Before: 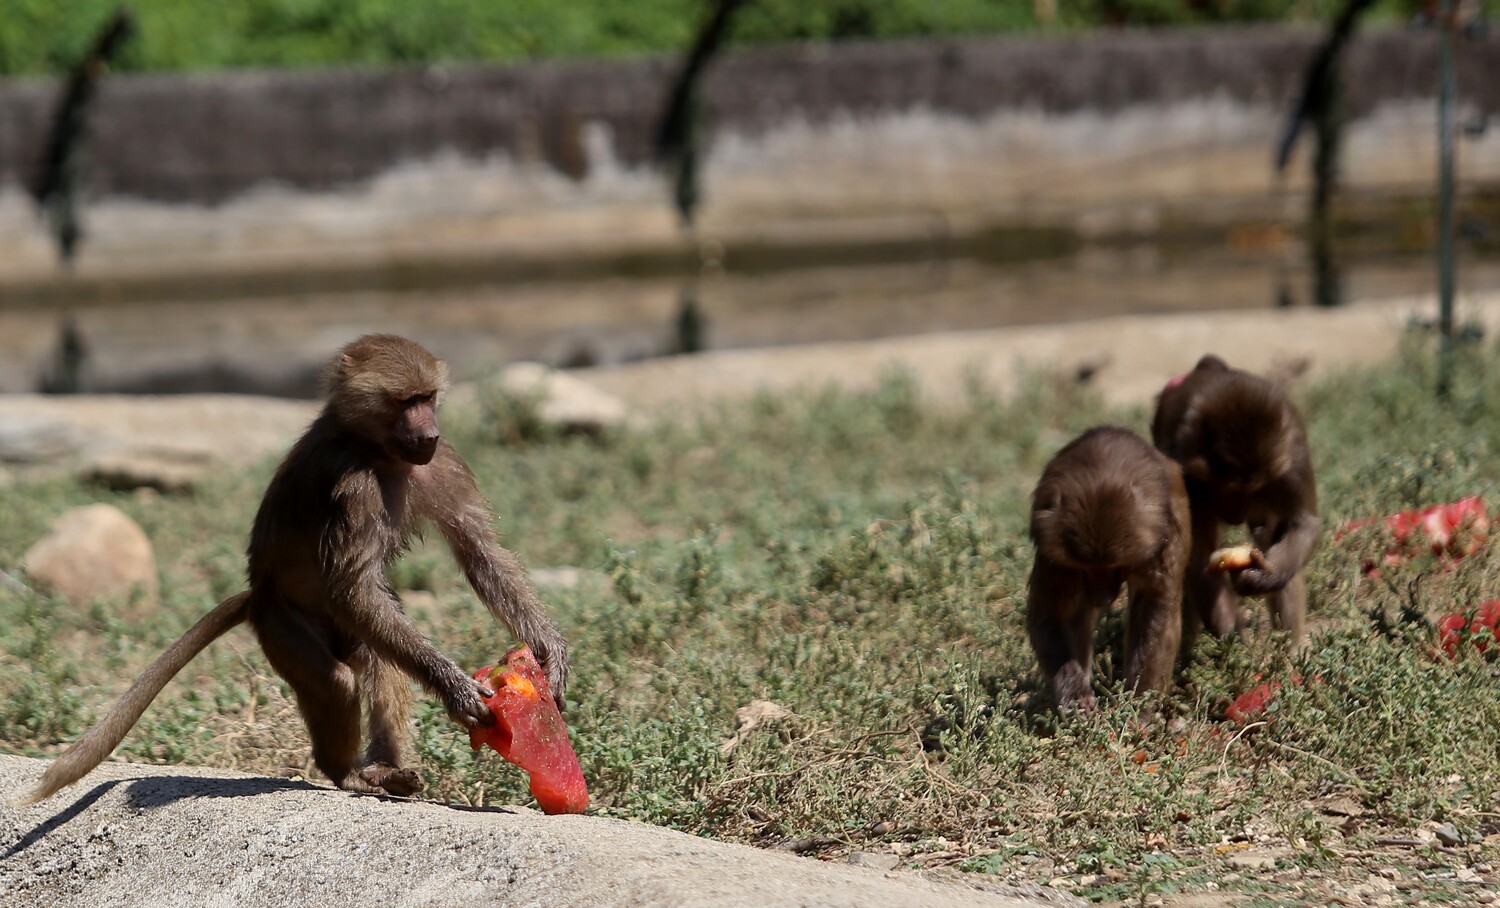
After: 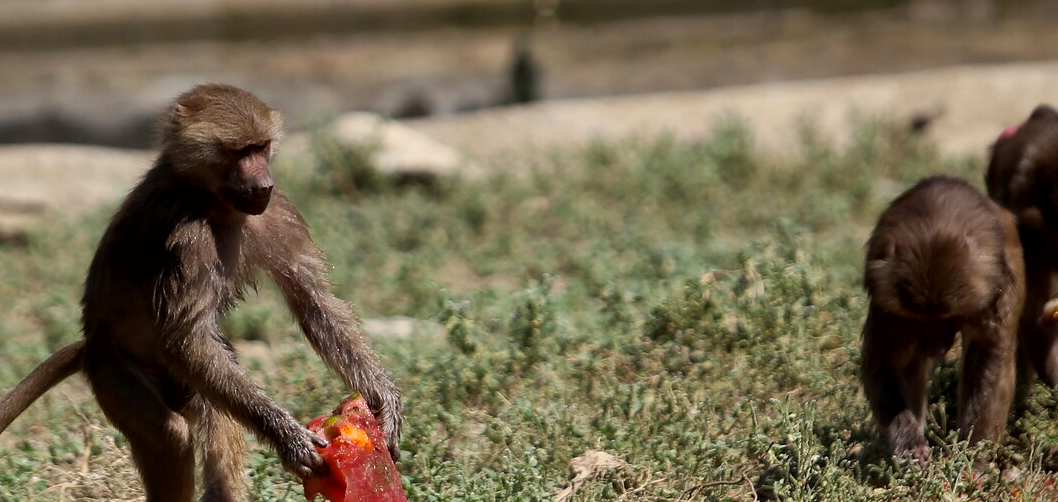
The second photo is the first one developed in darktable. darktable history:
local contrast: mode bilateral grid, contrast 20, coarseness 50, detail 130%, midtone range 0.2
crop: left 11.123%, top 27.61%, right 18.3%, bottom 17.034%
color balance rgb: shadows fall-off 101%, linear chroma grading › mid-tones 7.63%, perceptual saturation grading › mid-tones 11.68%, mask middle-gray fulcrum 22.45%, global vibrance 10.11%, saturation formula JzAzBz (2021)
